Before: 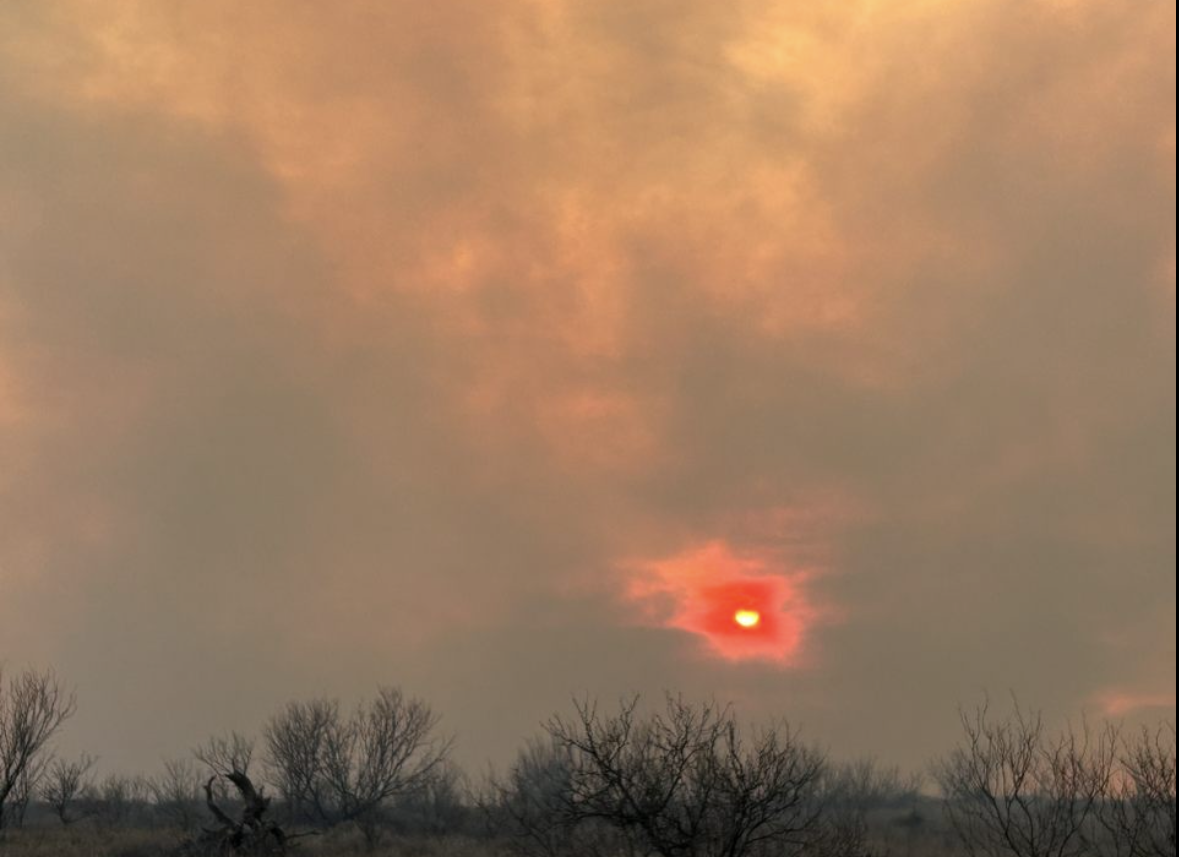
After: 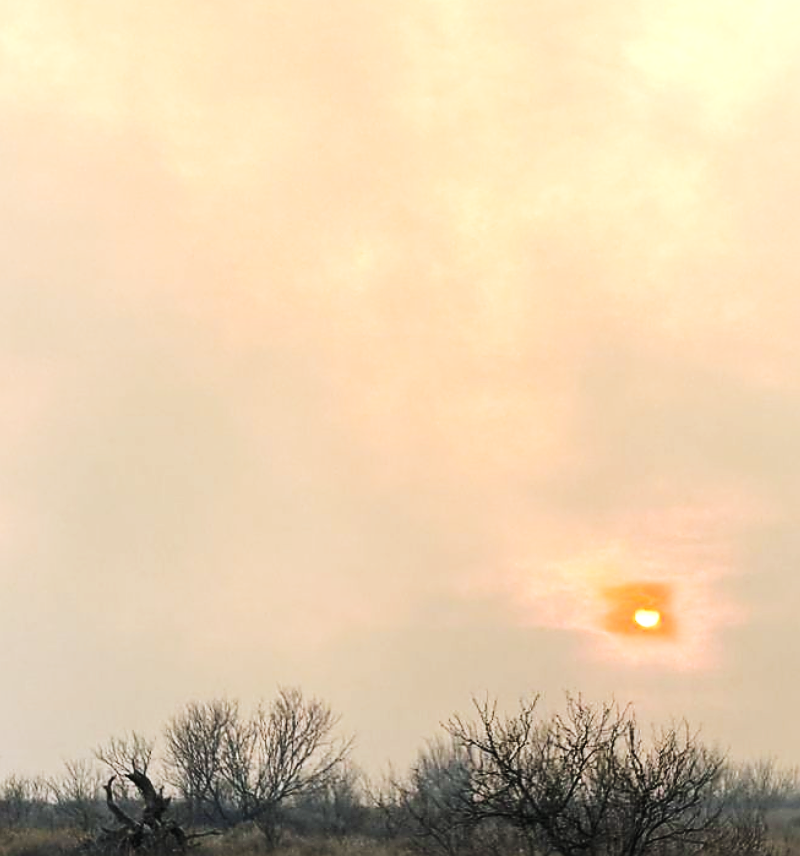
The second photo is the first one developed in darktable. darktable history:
crop and rotate: left 8.563%, right 23.504%
sharpen: radius 1.412, amount 1.266, threshold 0.629
exposure: black level correction 0, exposure 1.299 EV, compensate highlight preservation false
tone curve: curves: ch0 [(0, 0.028) (0.037, 0.05) (0.123, 0.108) (0.19, 0.164) (0.269, 0.247) (0.475, 0.533) (0.595, 0.695) (0.718, 0.823) (0.855, 0.913) (1, 0.982)]; ch1 [(0, 0) (0.243, 0.245) (0.427, 0.41) (0.493, 0.481) (0.505, 0.502) (0.536, 0.545) (0.56, 0.582) (0.611, 0.644) (0.769, 0.807) (1, 1)]; ch2 [(0, 0) (0.249, 0.216) (0.349, 0.321) (0.424, 0.442) (0.476, 0.483) (0.498, 0.499) (0.517, 0.519) (0.532, 0.55) (0.569, 0.608) (0.614, 0.661) (0.706, 0.75) (0.808, 0.809) (0.991, 0.968)], preserve colors none
